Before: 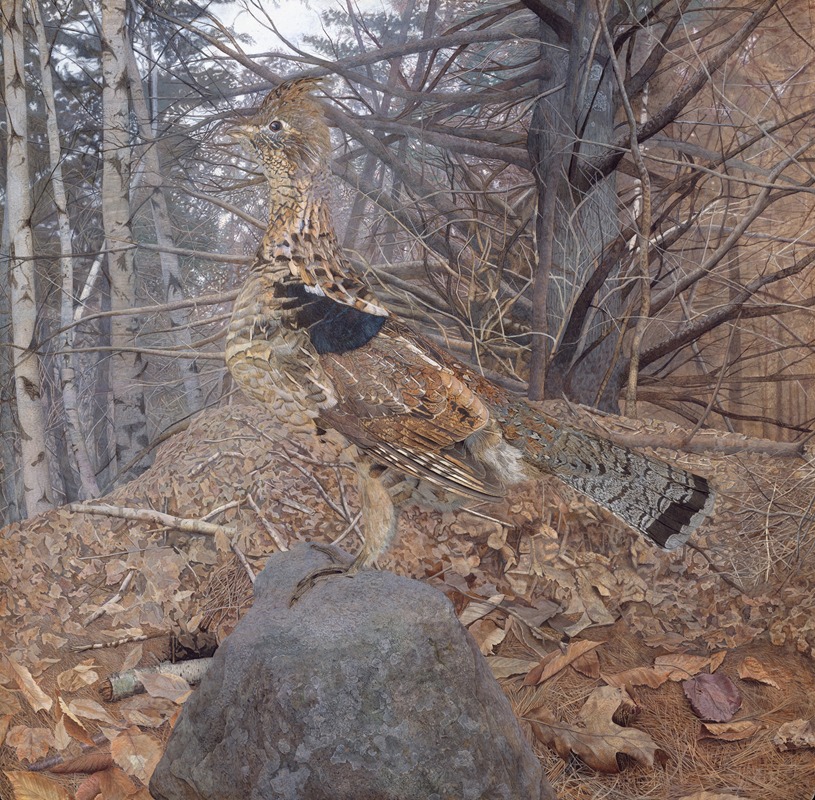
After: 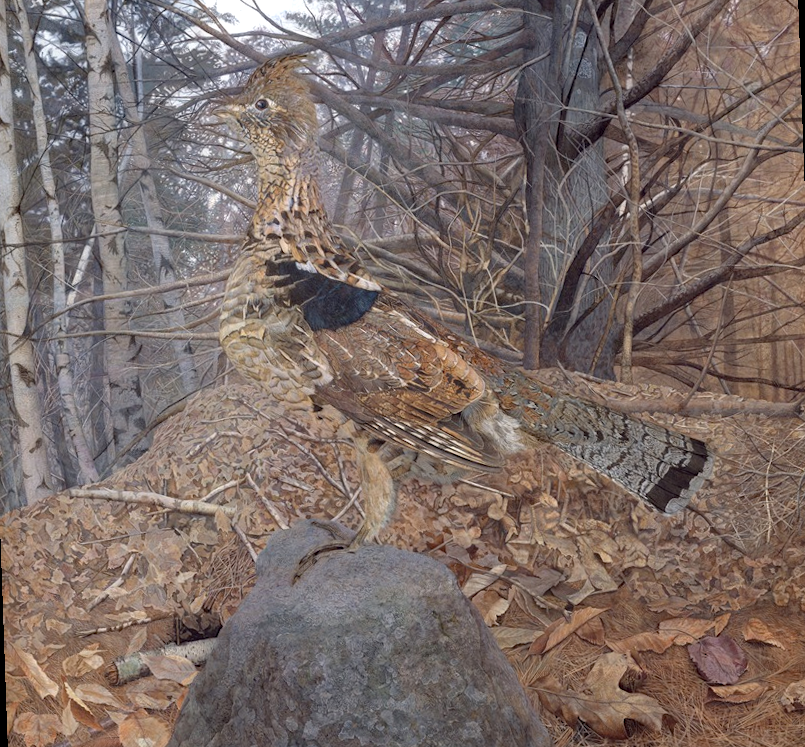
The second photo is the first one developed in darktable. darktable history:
rotate and perspective: rotation -2°, crop left 0.022, crop right 0.978, crop top 0.049, crop bottom 0.951
haze removal: compatibility mode true, adaptive false
